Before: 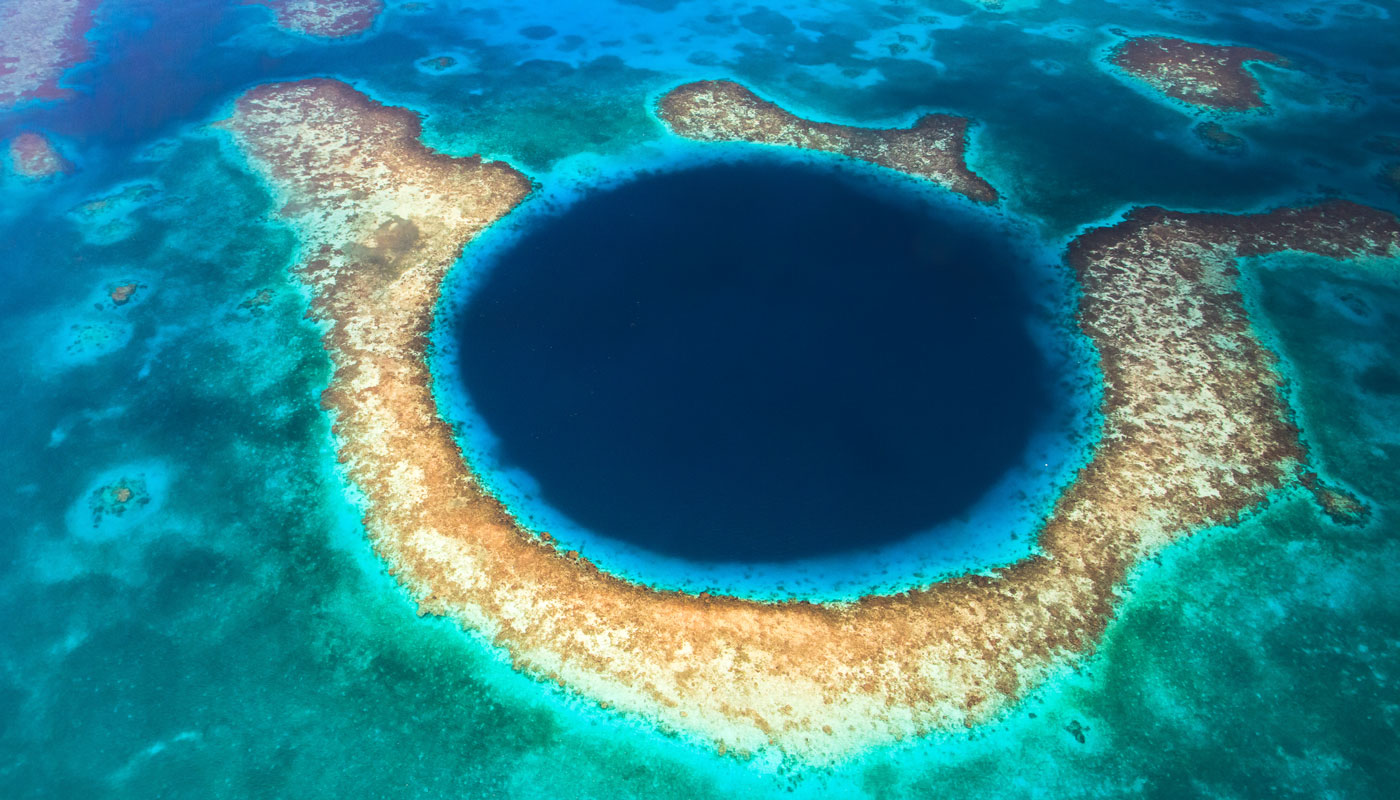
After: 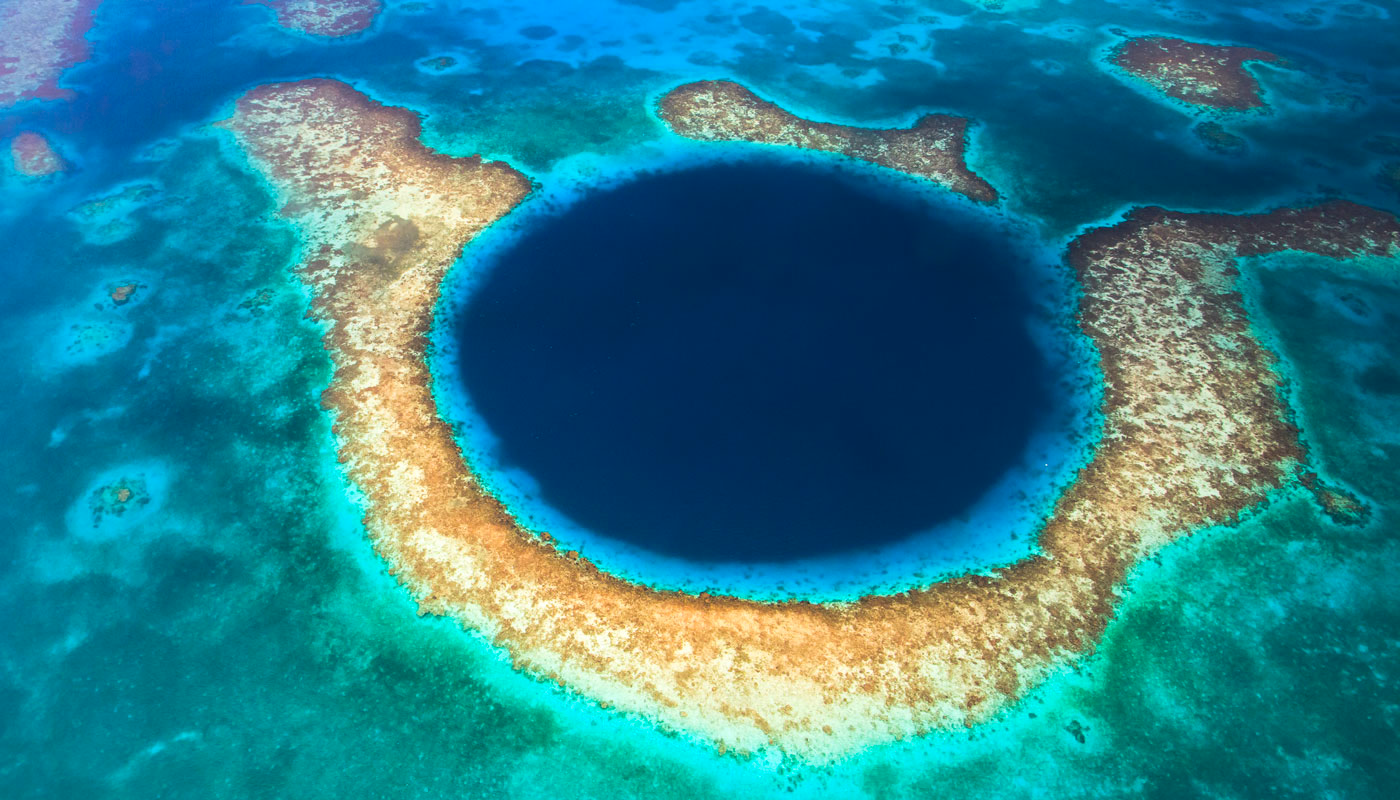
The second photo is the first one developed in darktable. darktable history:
color correction: highlights b* -0.056
contrast brightness saturation: saturation 0.13
